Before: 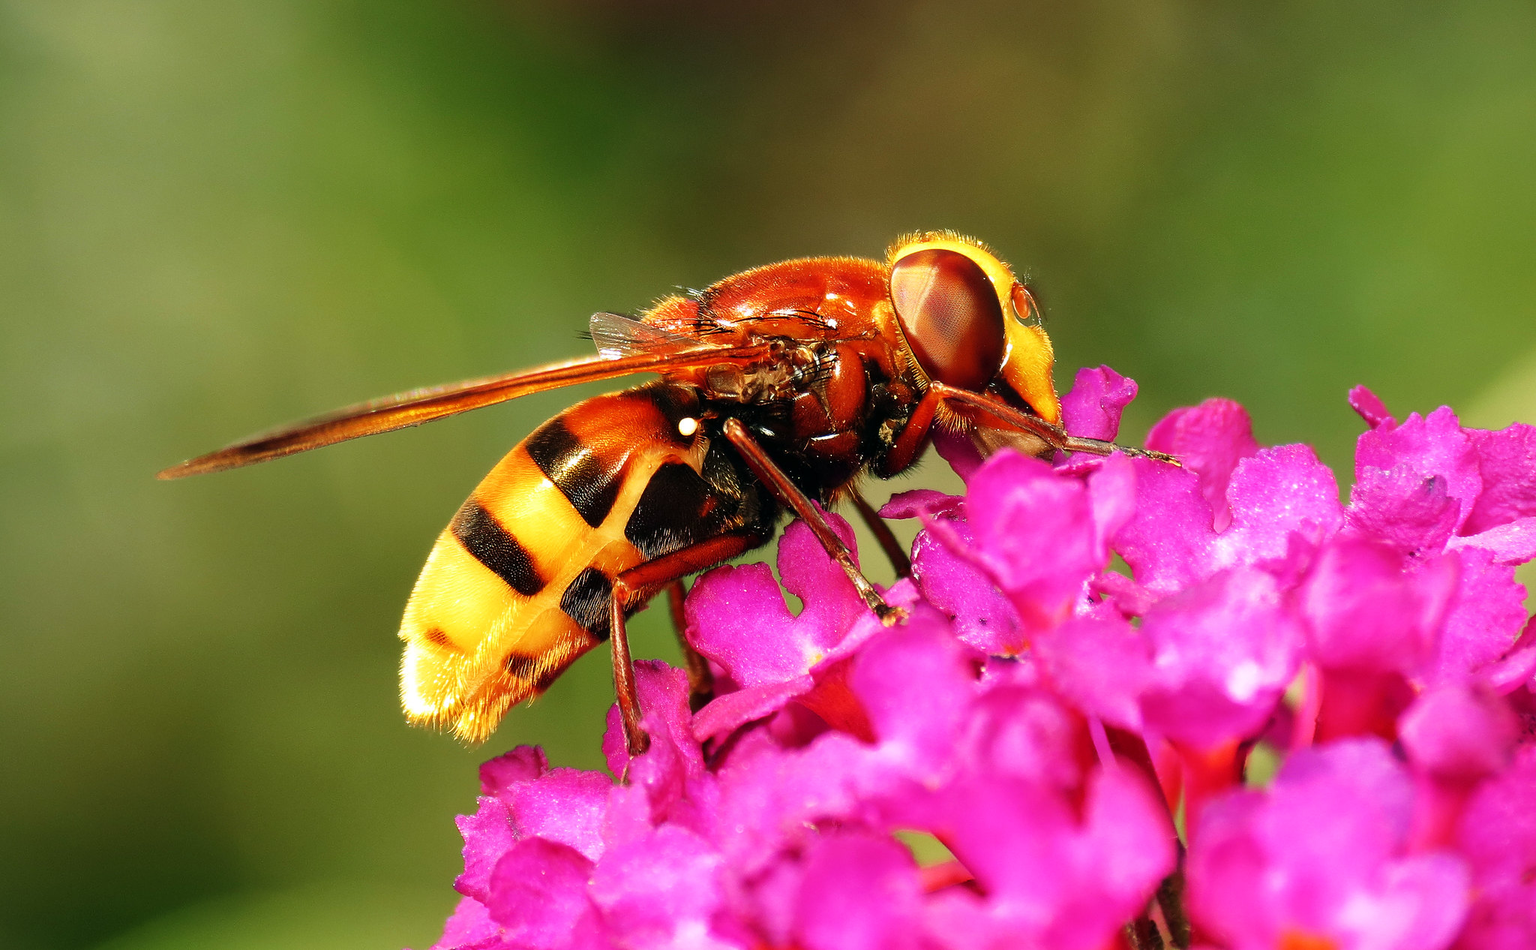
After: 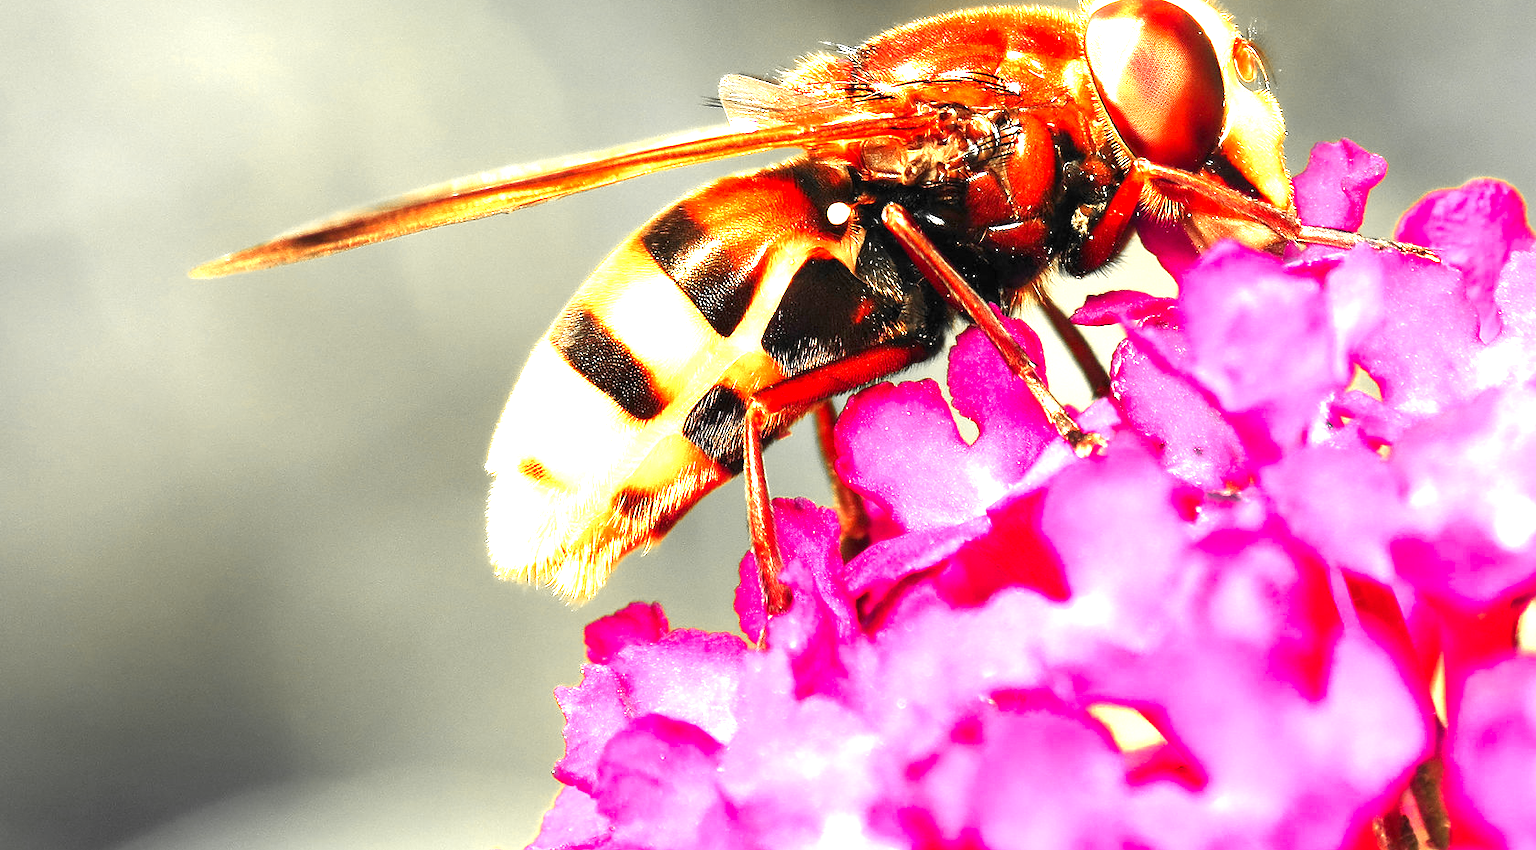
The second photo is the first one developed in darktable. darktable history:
color correction: highlights a* 0.816, highlights b* 2.78, saturation 1.1
exposure: black level correction 0, exposure 1.741 EV, compensate exposure bias true, compensate highlight preservation false
crop: top 26.531%, right 17.959%
tone equalizer: on, module defaults
color zones: curves: ch0 [(0, 0.447) (0.184, 0.543) (0.323, 0.476) (0.429, 0.445) (0.571, 0.443) (0.714, 0.451) (0.857, 0.452) (1, 0.447)]; ch1 [(0, 0.464) (0.176, 0.46) (0.287, 0.177) (0.429, 0.002) (0.571, 0) (0.714, 0) (0.857, 0) (1, 0.464)], mix 20%
